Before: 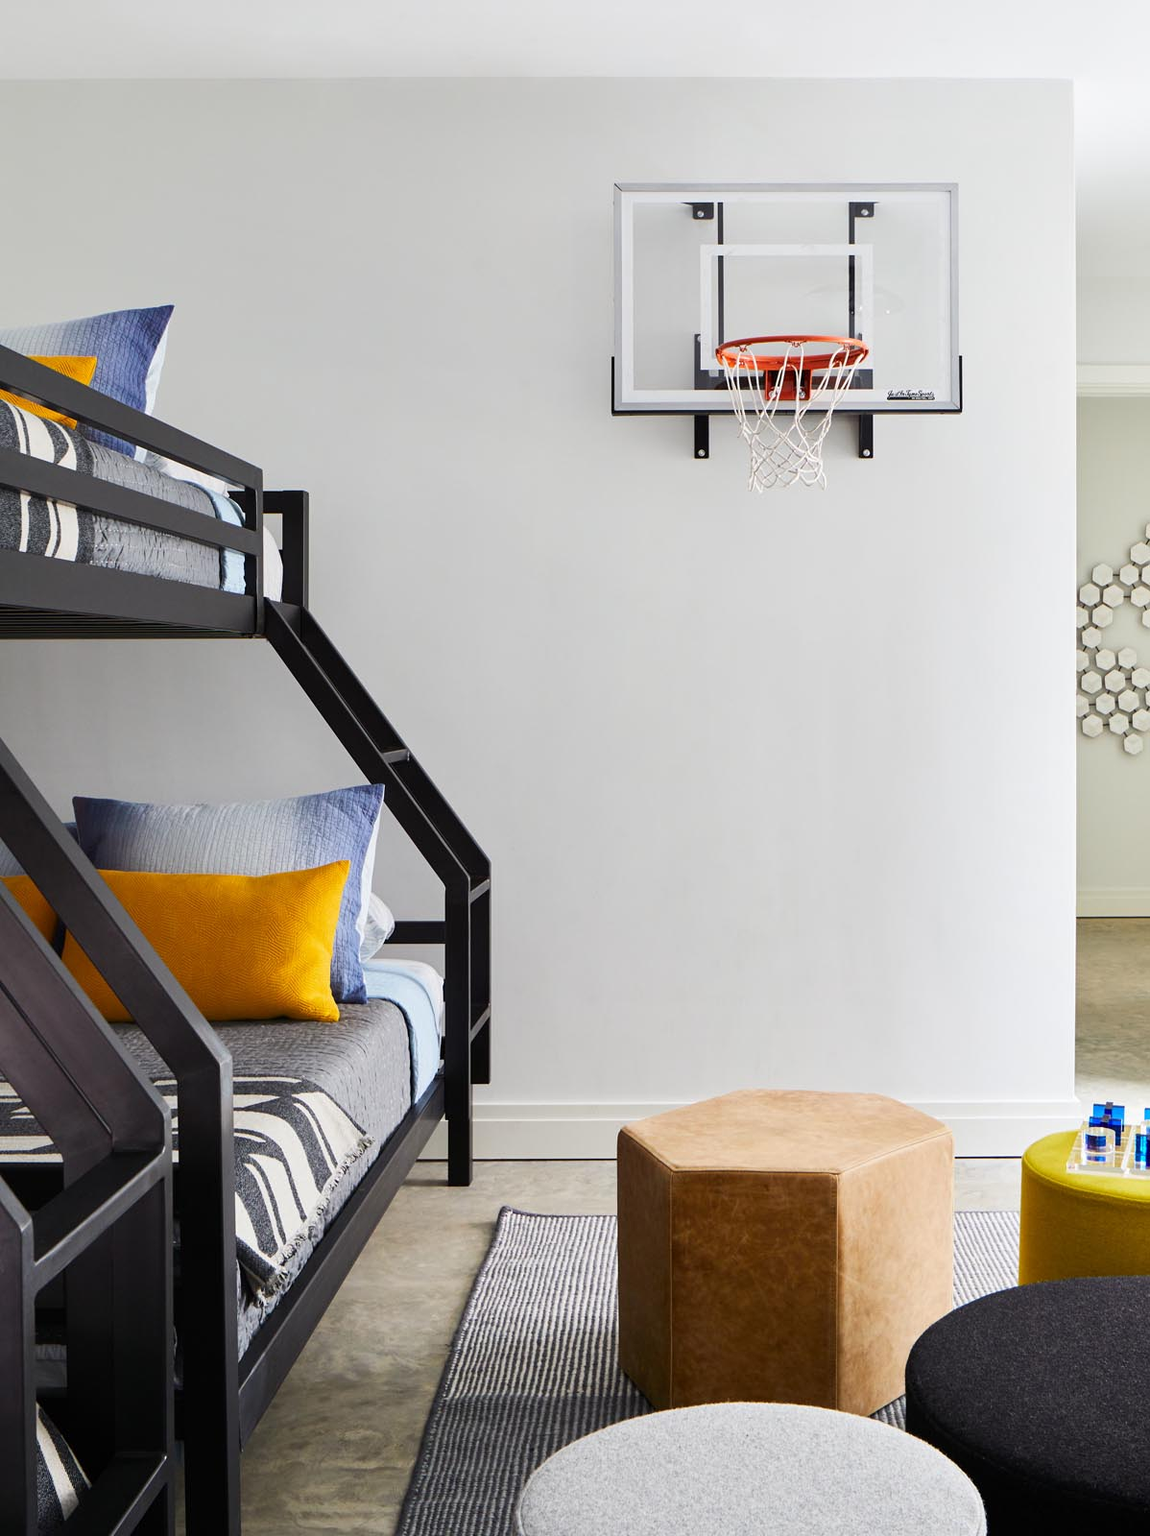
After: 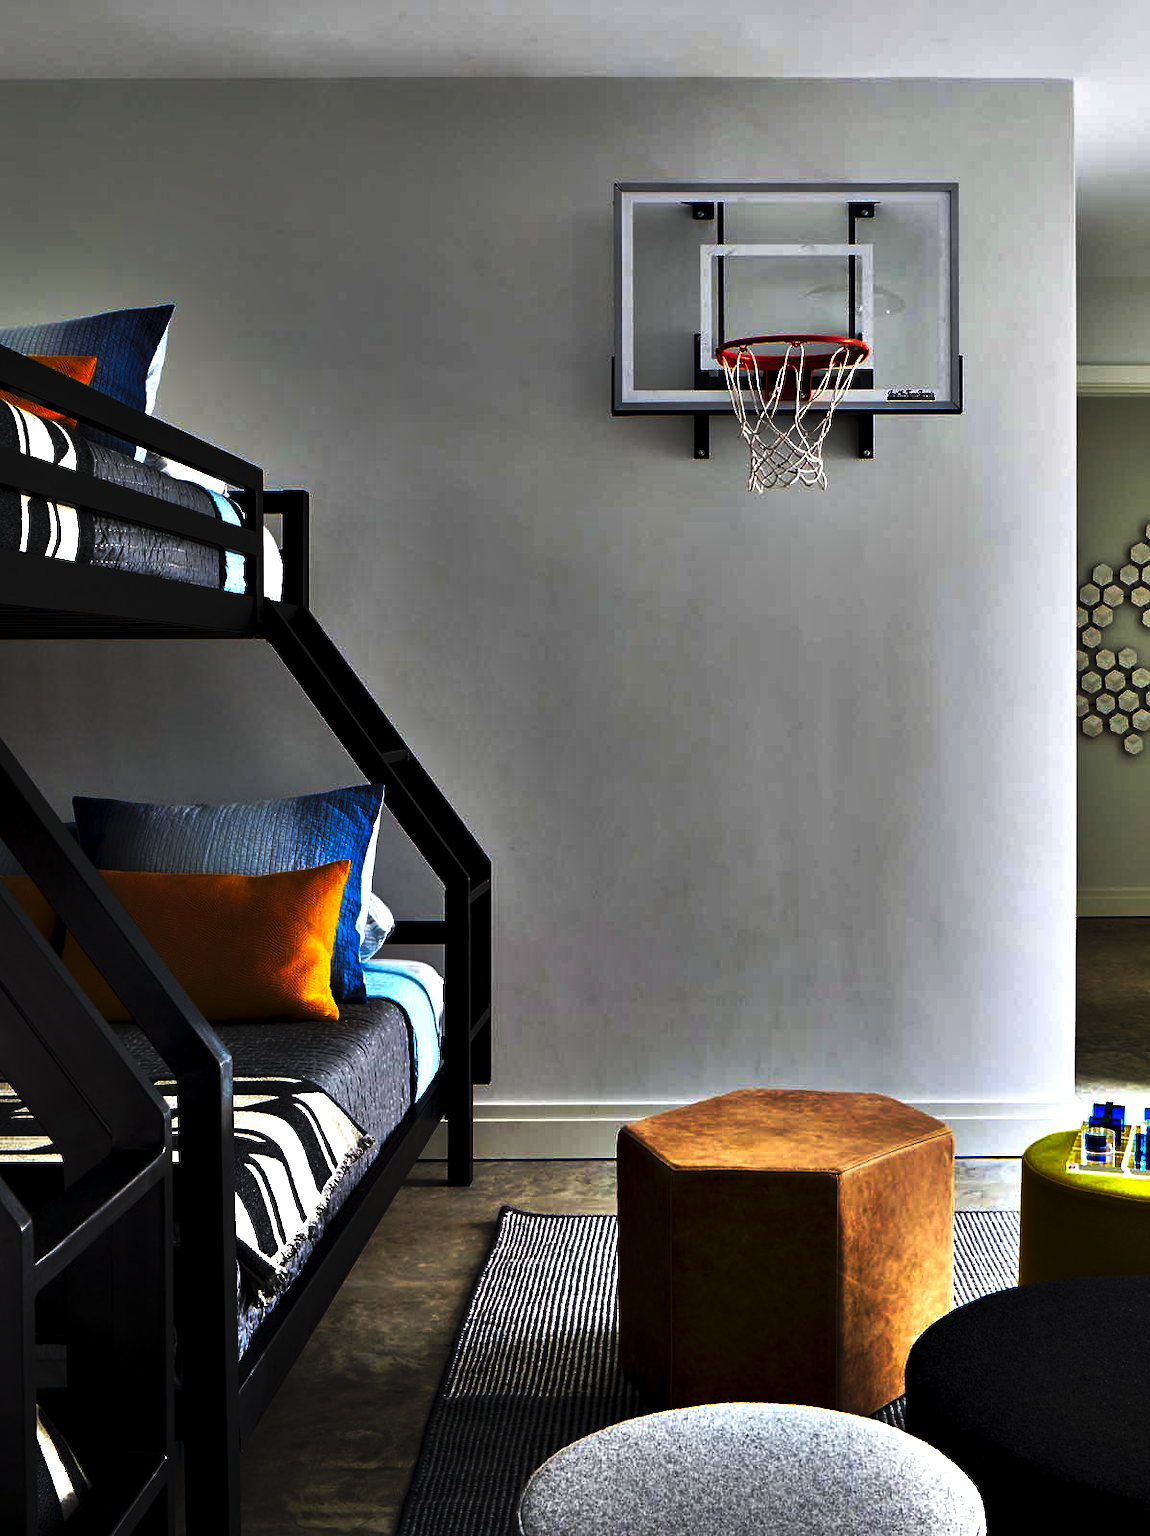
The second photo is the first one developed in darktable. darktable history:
tone curve: curves: ch0 [(0, 0) (0.765, 0.349) (1, 1)], preserve colors none
contrast equalizer: octaves 7, y [[0.6 ×6], [0.55 ×6], [0 ×6], [0 ×6], [0 ×6]]
base curve: exposure shift 0.575
